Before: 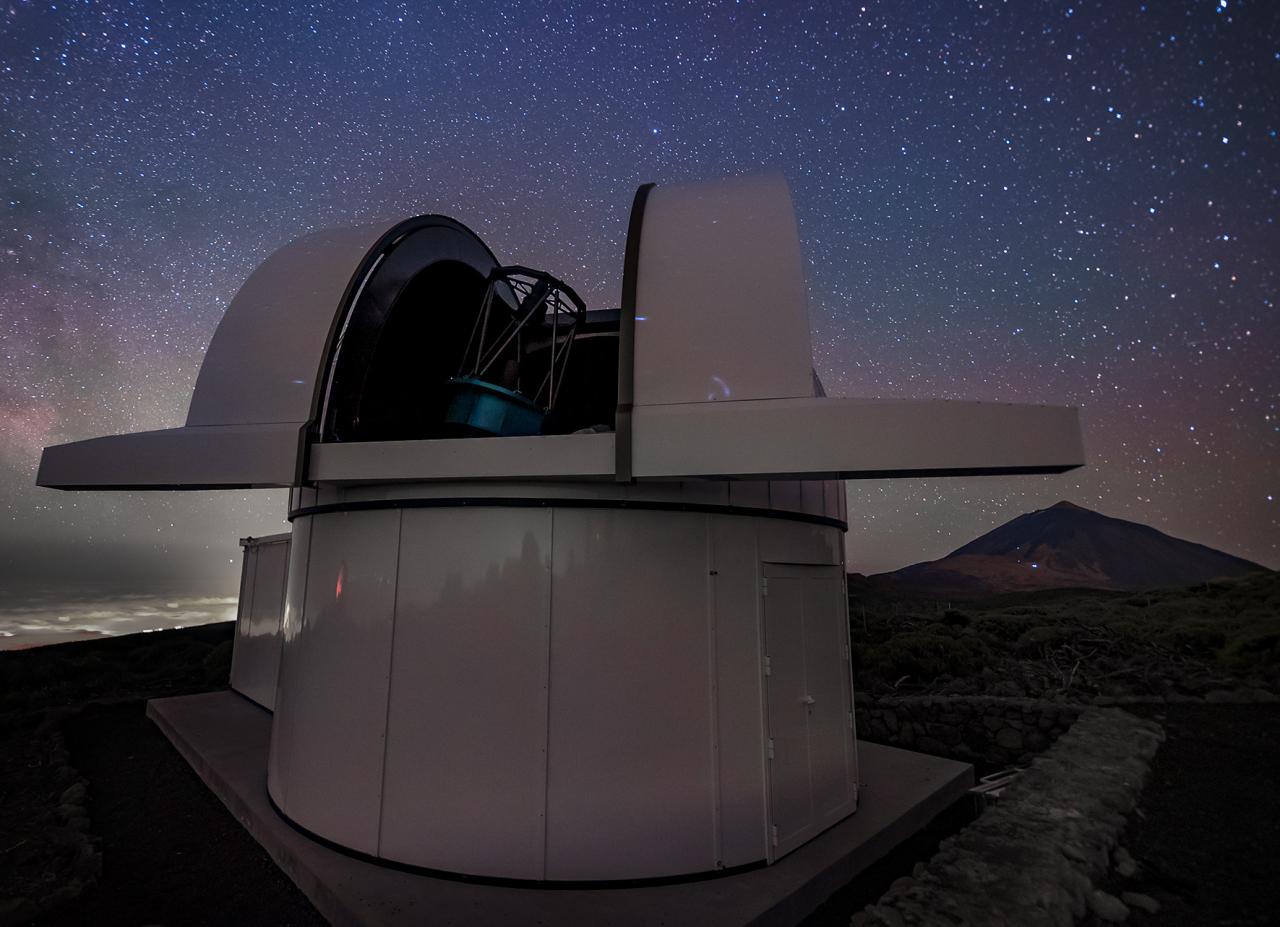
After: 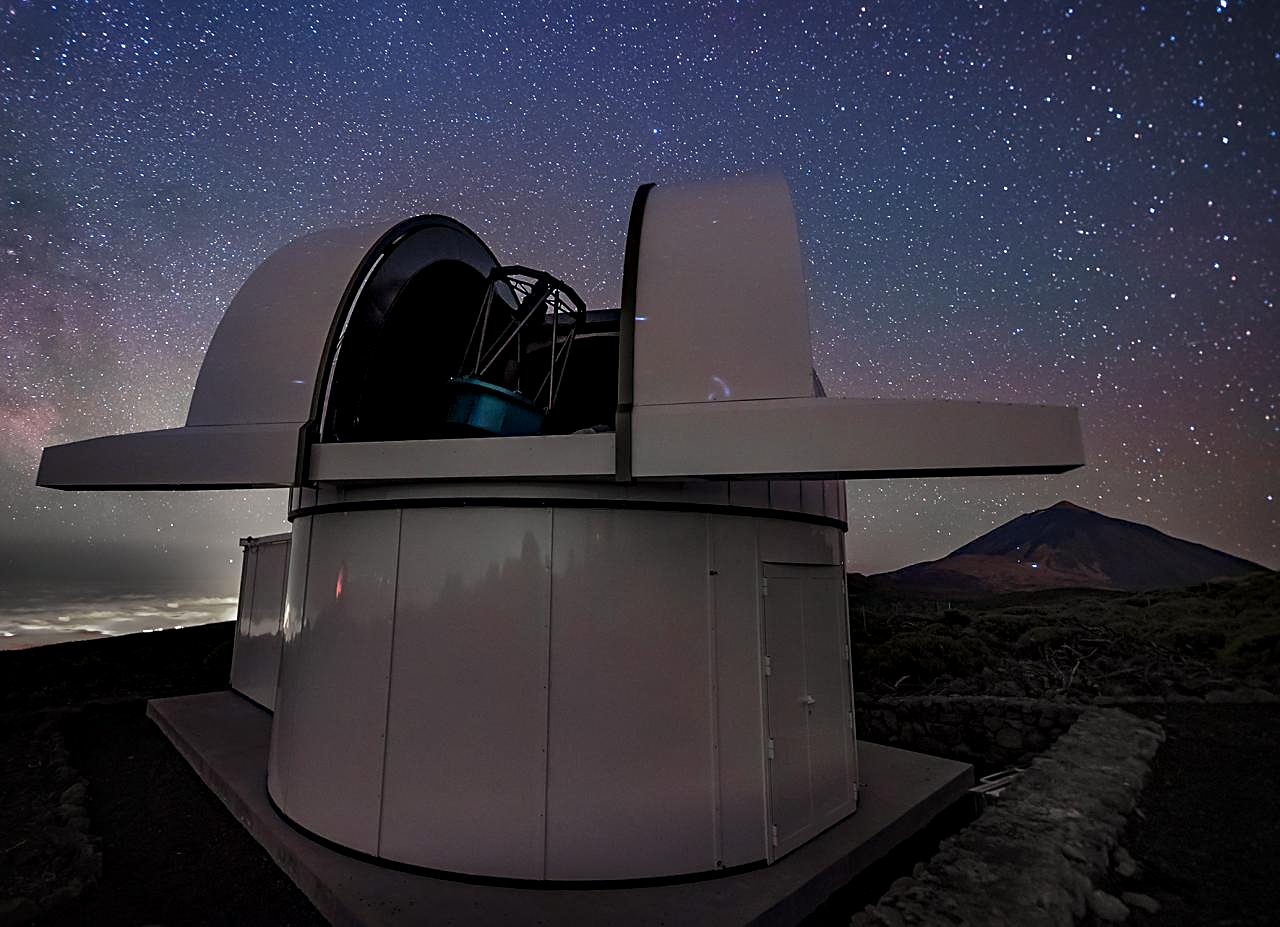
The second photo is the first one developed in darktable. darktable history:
sharpen: on, module defaults
contrast equalizer: octaves 7, y [[0.6 ×6], [0.55 ×6], [0 ×6], [0 ×6], [0 ×6]], mix 0.35
